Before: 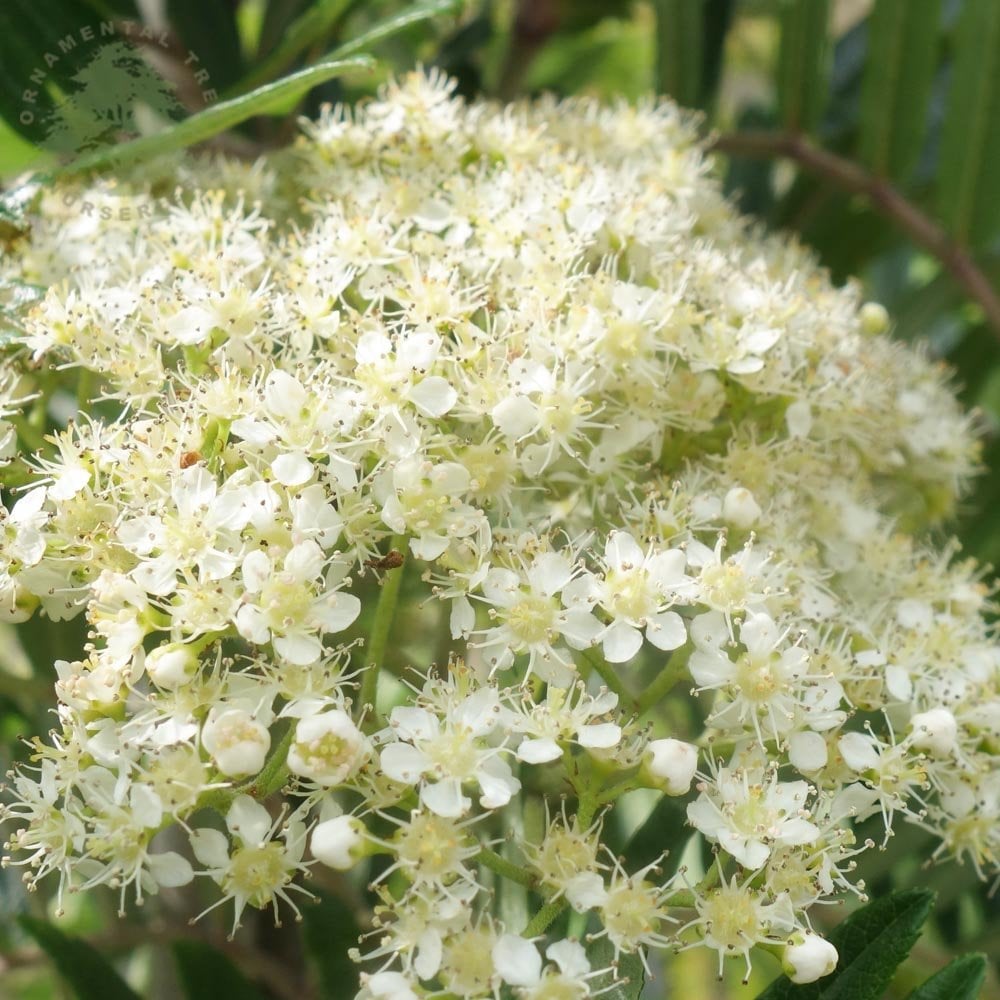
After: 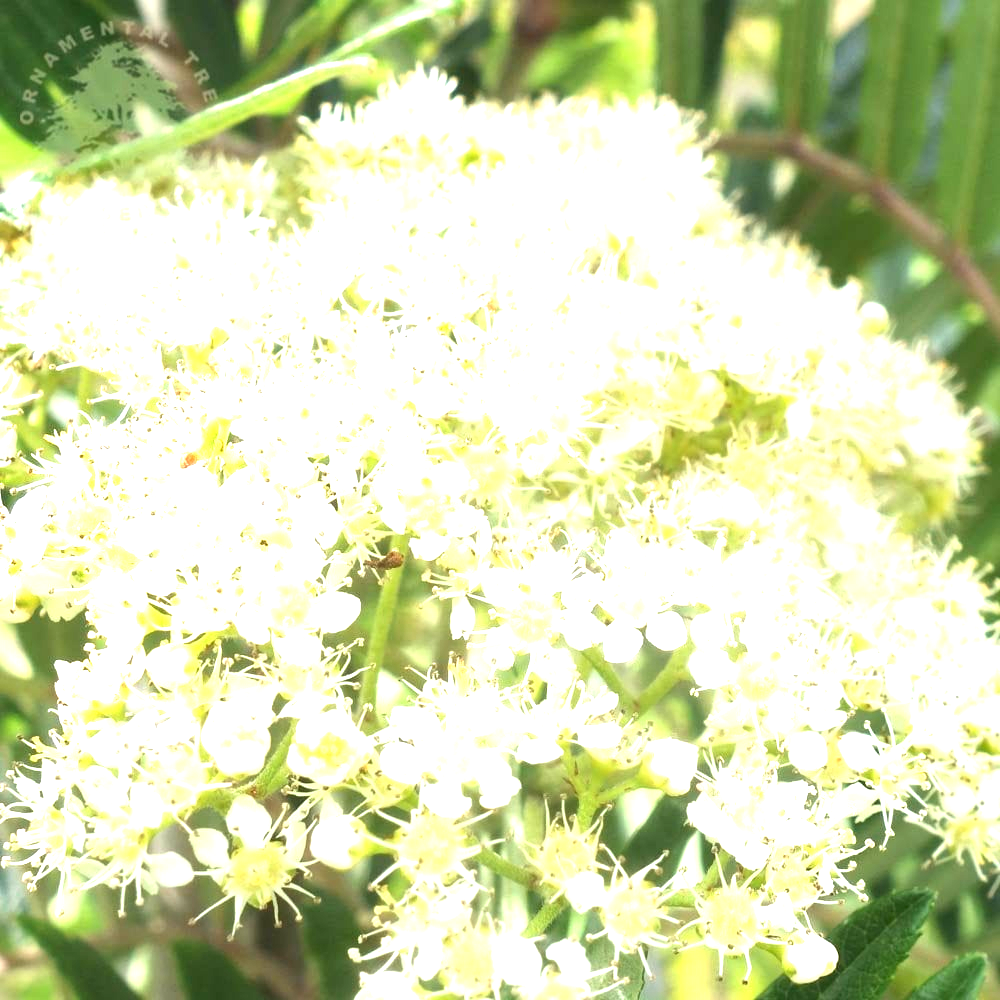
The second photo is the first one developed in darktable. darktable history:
exposure: black level correction 0, exposure 1.743 EV, compensate highlight preservation false
color correction: highlights b* -0.054
